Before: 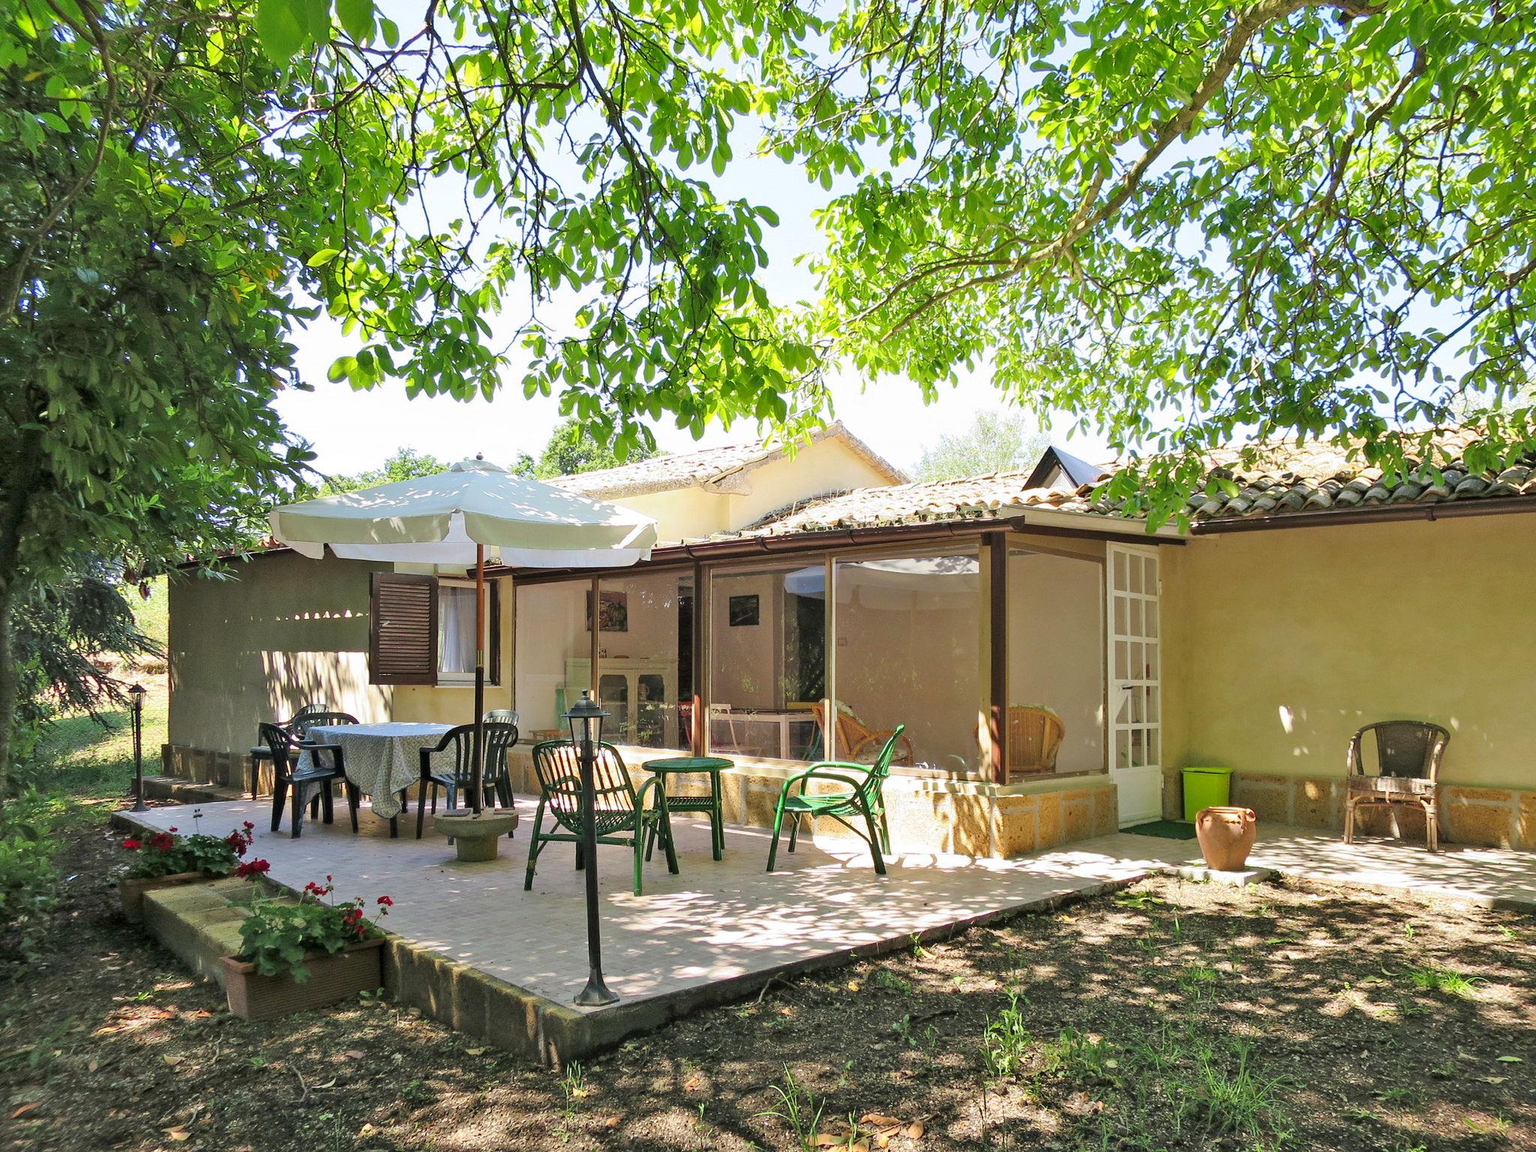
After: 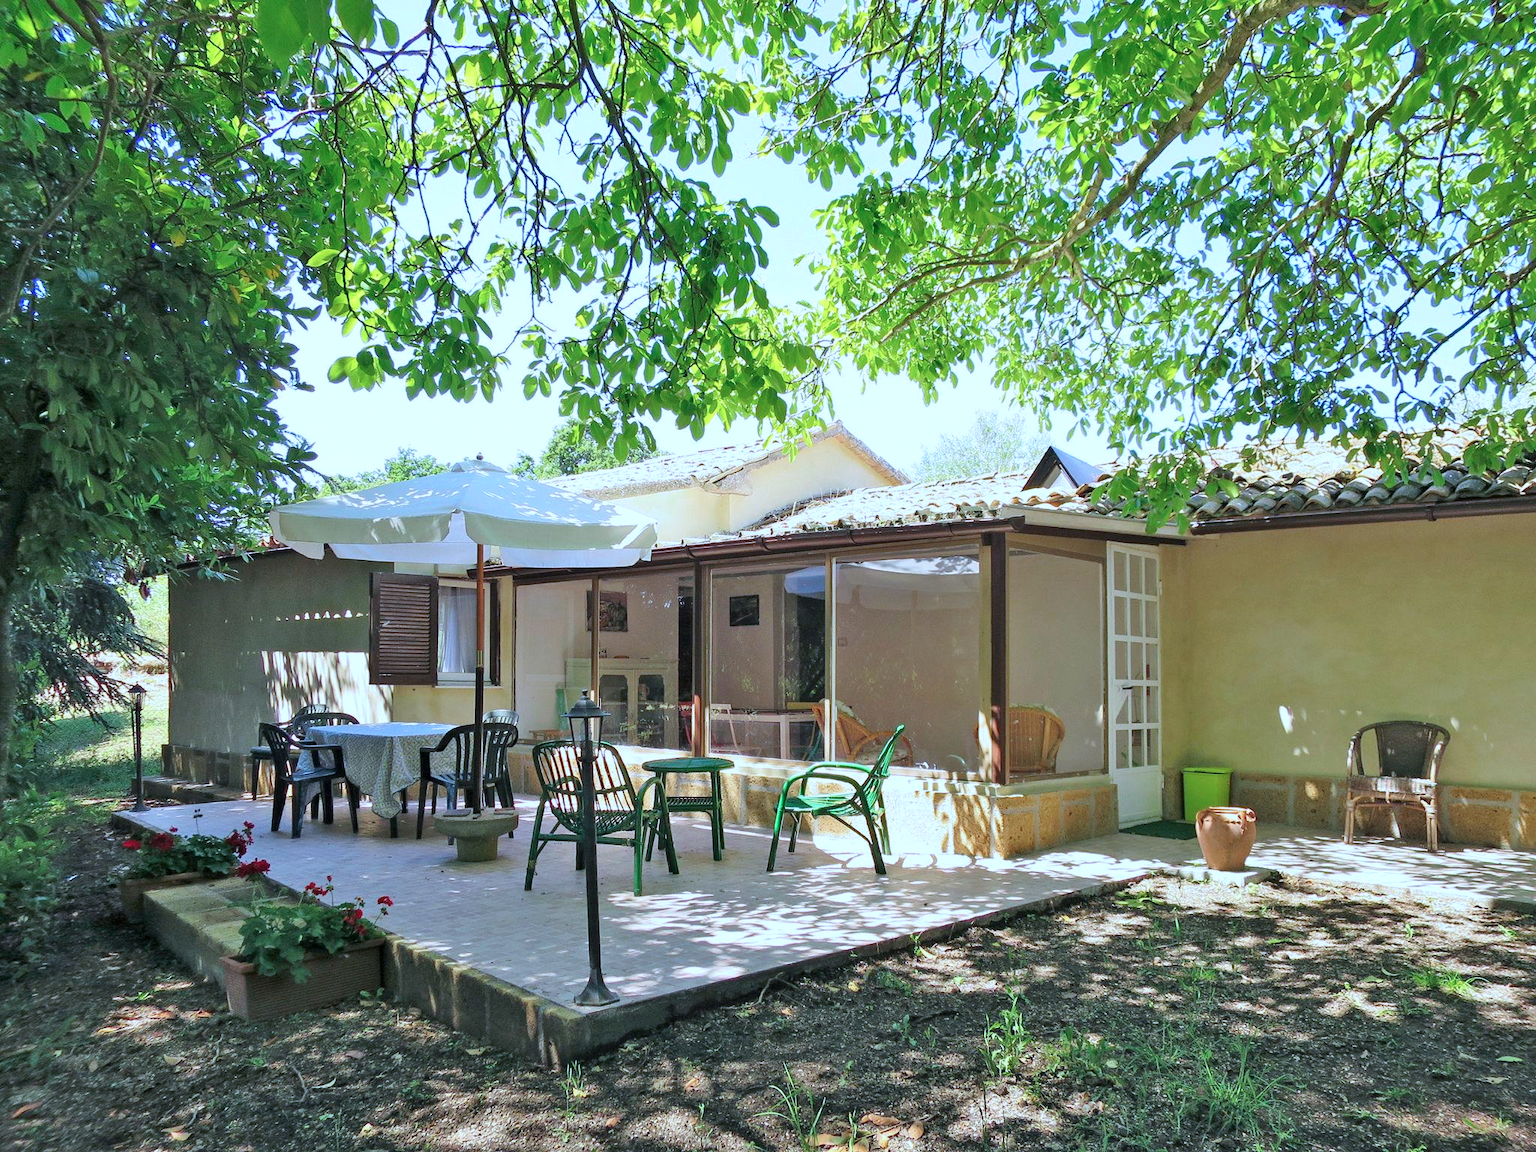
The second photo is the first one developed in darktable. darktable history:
color calibration: illuminant custom, x 0.387, y 0.387, temperature 3830.27 K
